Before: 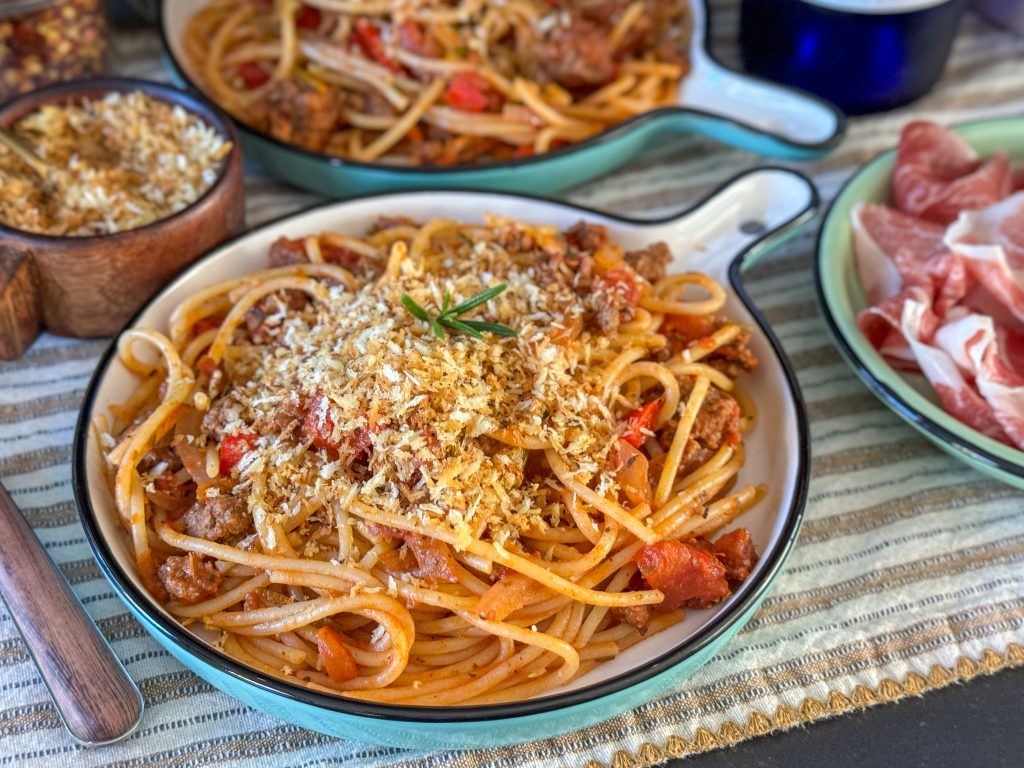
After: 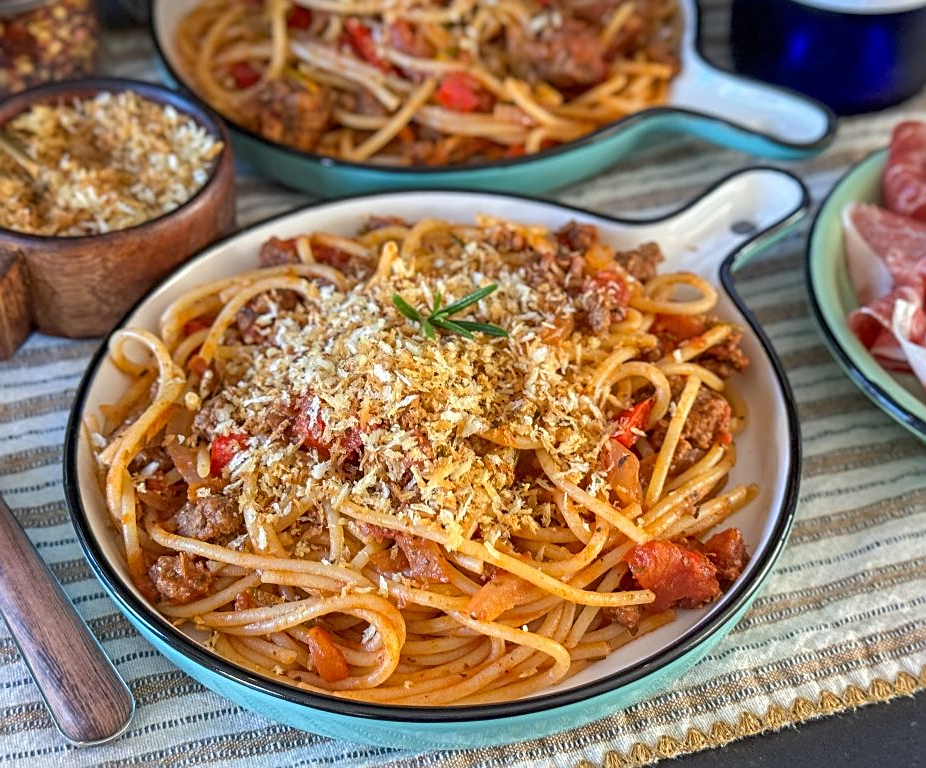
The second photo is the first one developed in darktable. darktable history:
crop and rotate: left 0.949%, right 8.568%
sharpen: on, module defaults
